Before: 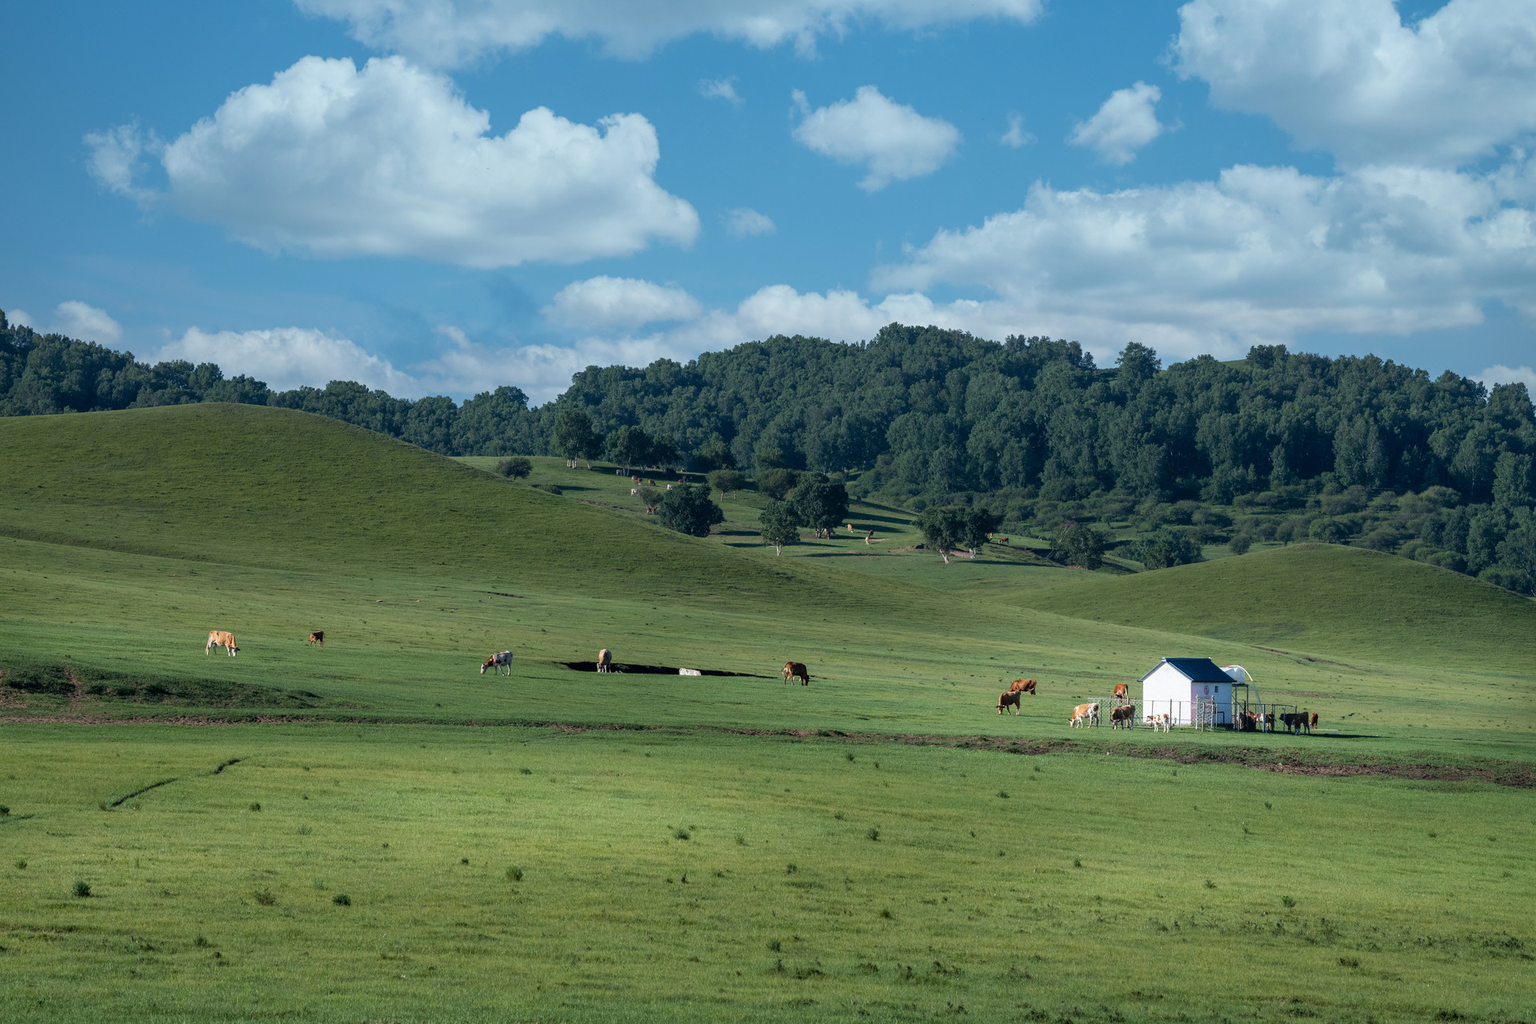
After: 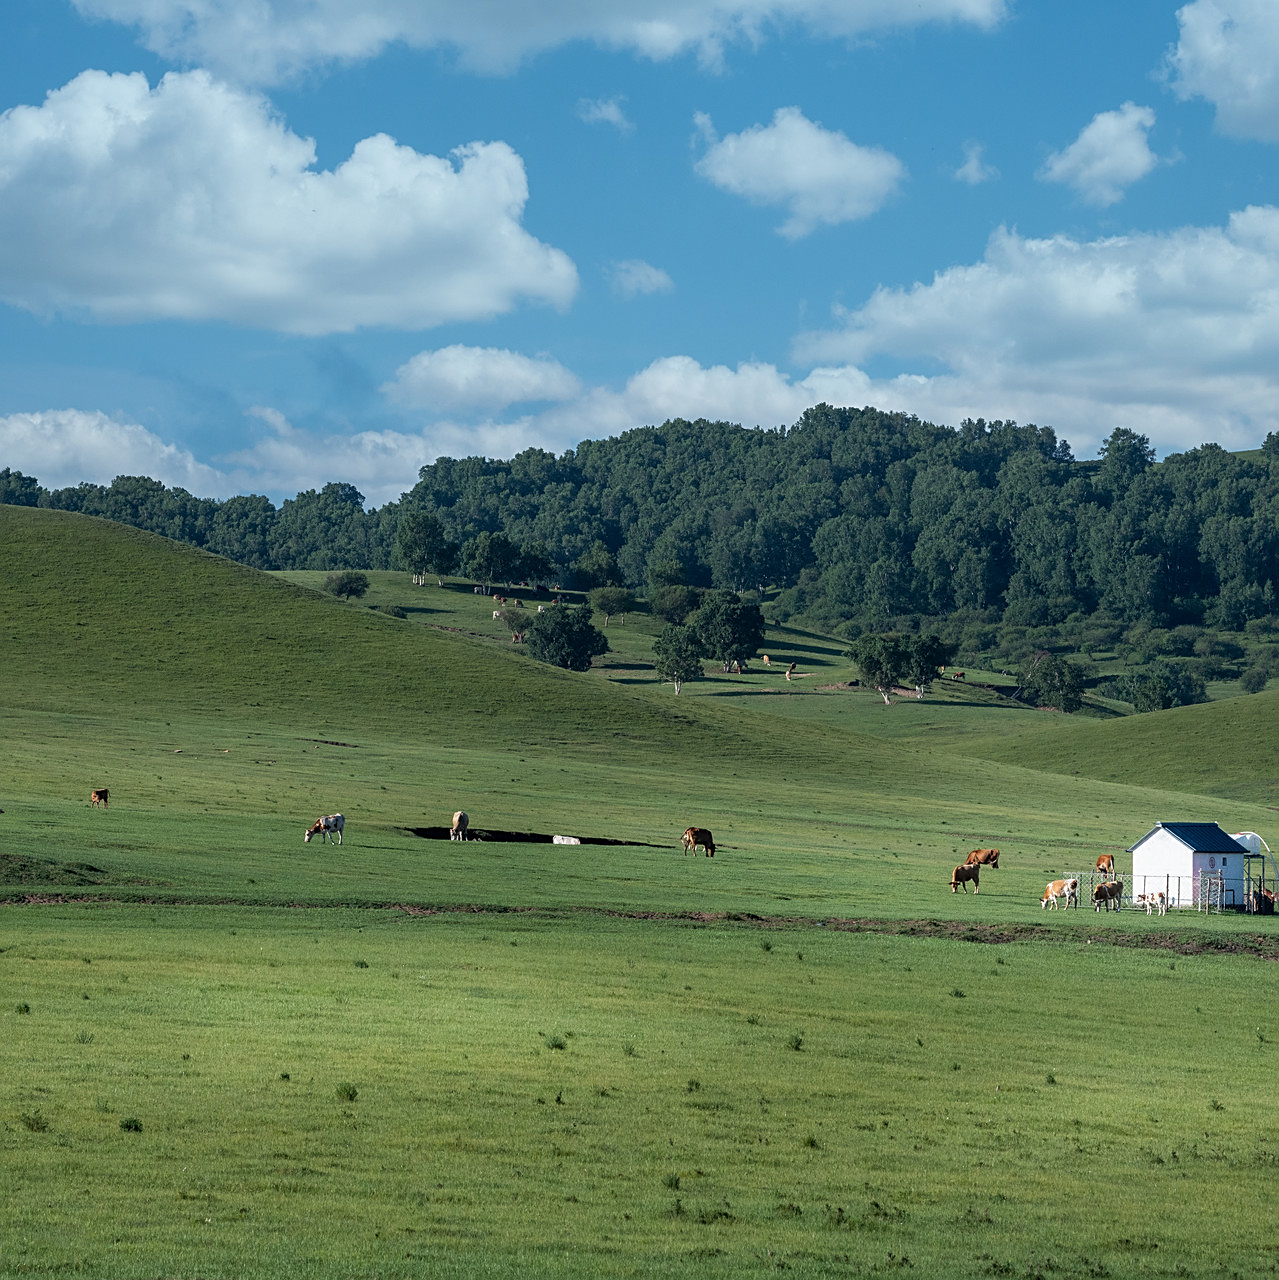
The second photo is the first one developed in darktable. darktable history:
crop: left 15.419%, right 17.914%
sharpen: on, module defaults
